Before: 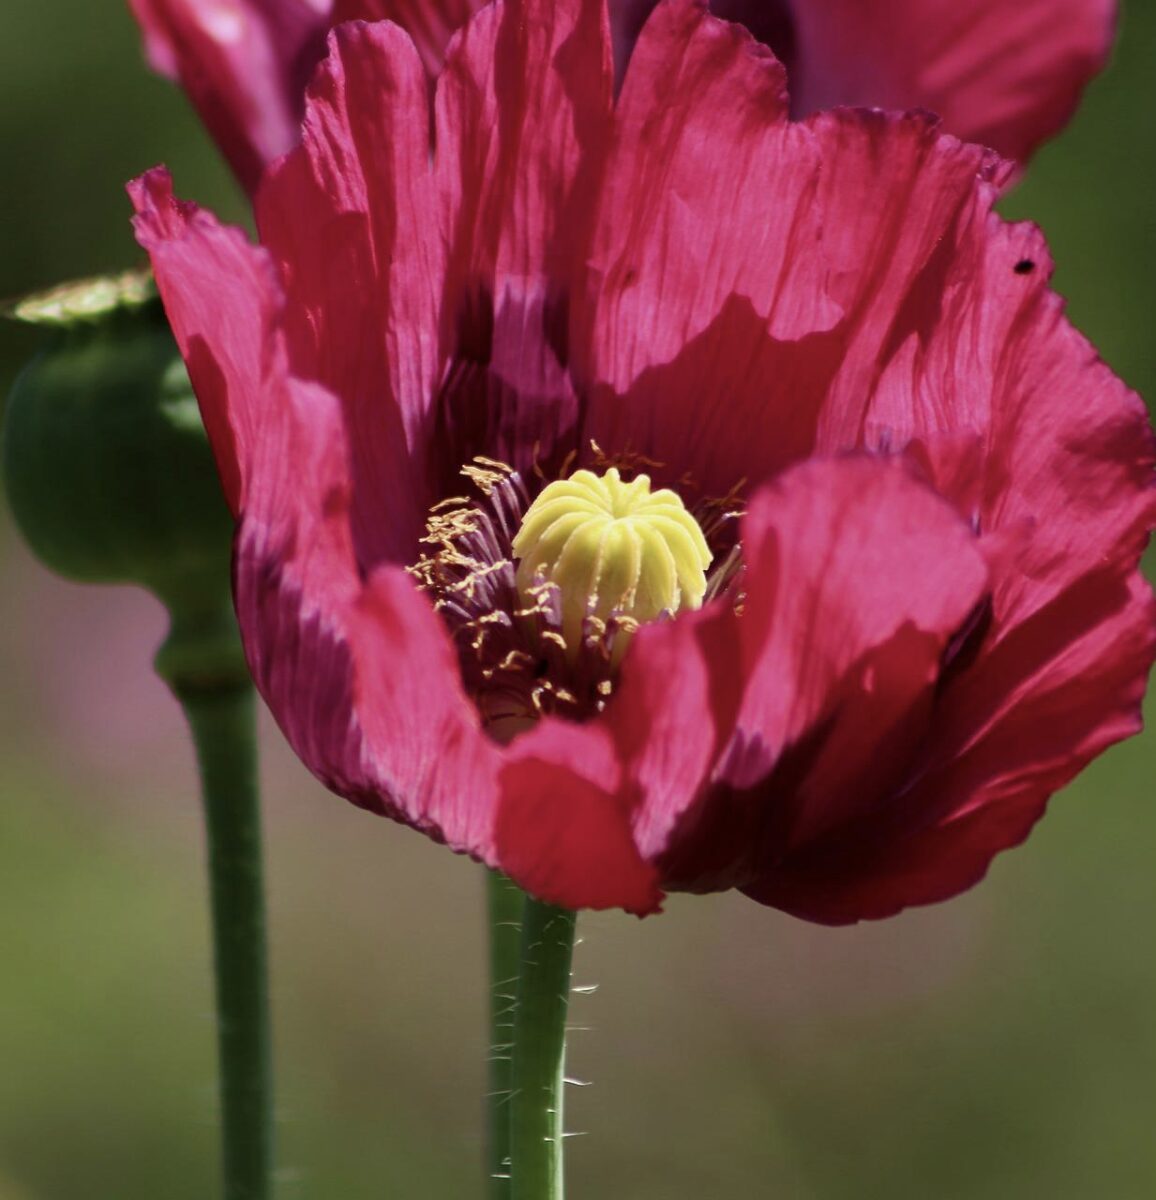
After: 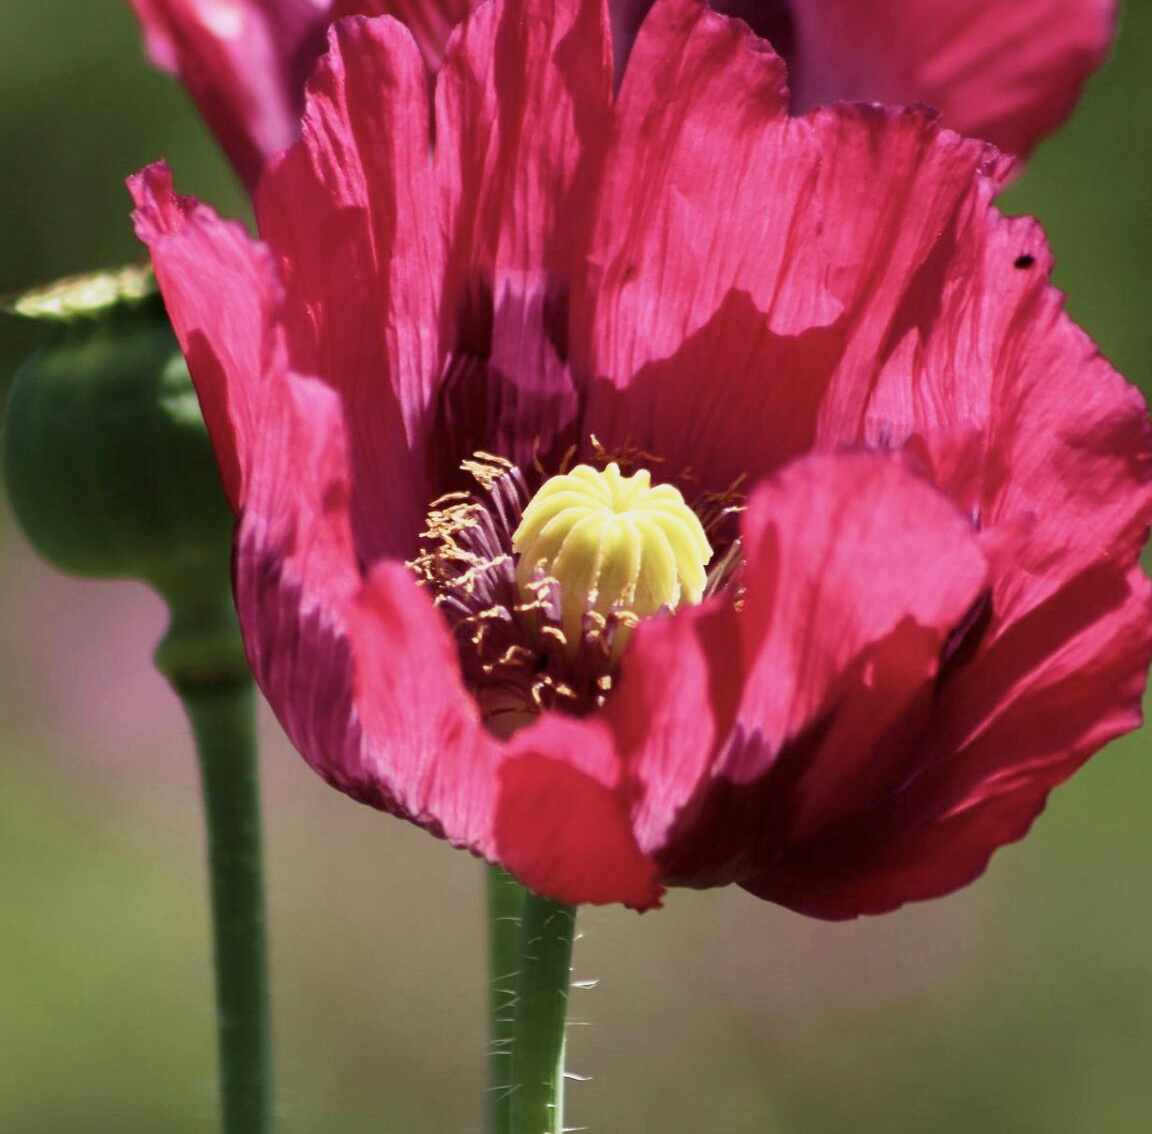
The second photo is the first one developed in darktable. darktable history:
crop: top 0.448%, right 0.264%, bottom 5.045%
base curve: curves: ch0 [(0, 0) (0.088, 0.125) (0.176, 0.251) (0.354, 0.501) (0.613, 0.749) (1, 0.877)], preserve colors none
